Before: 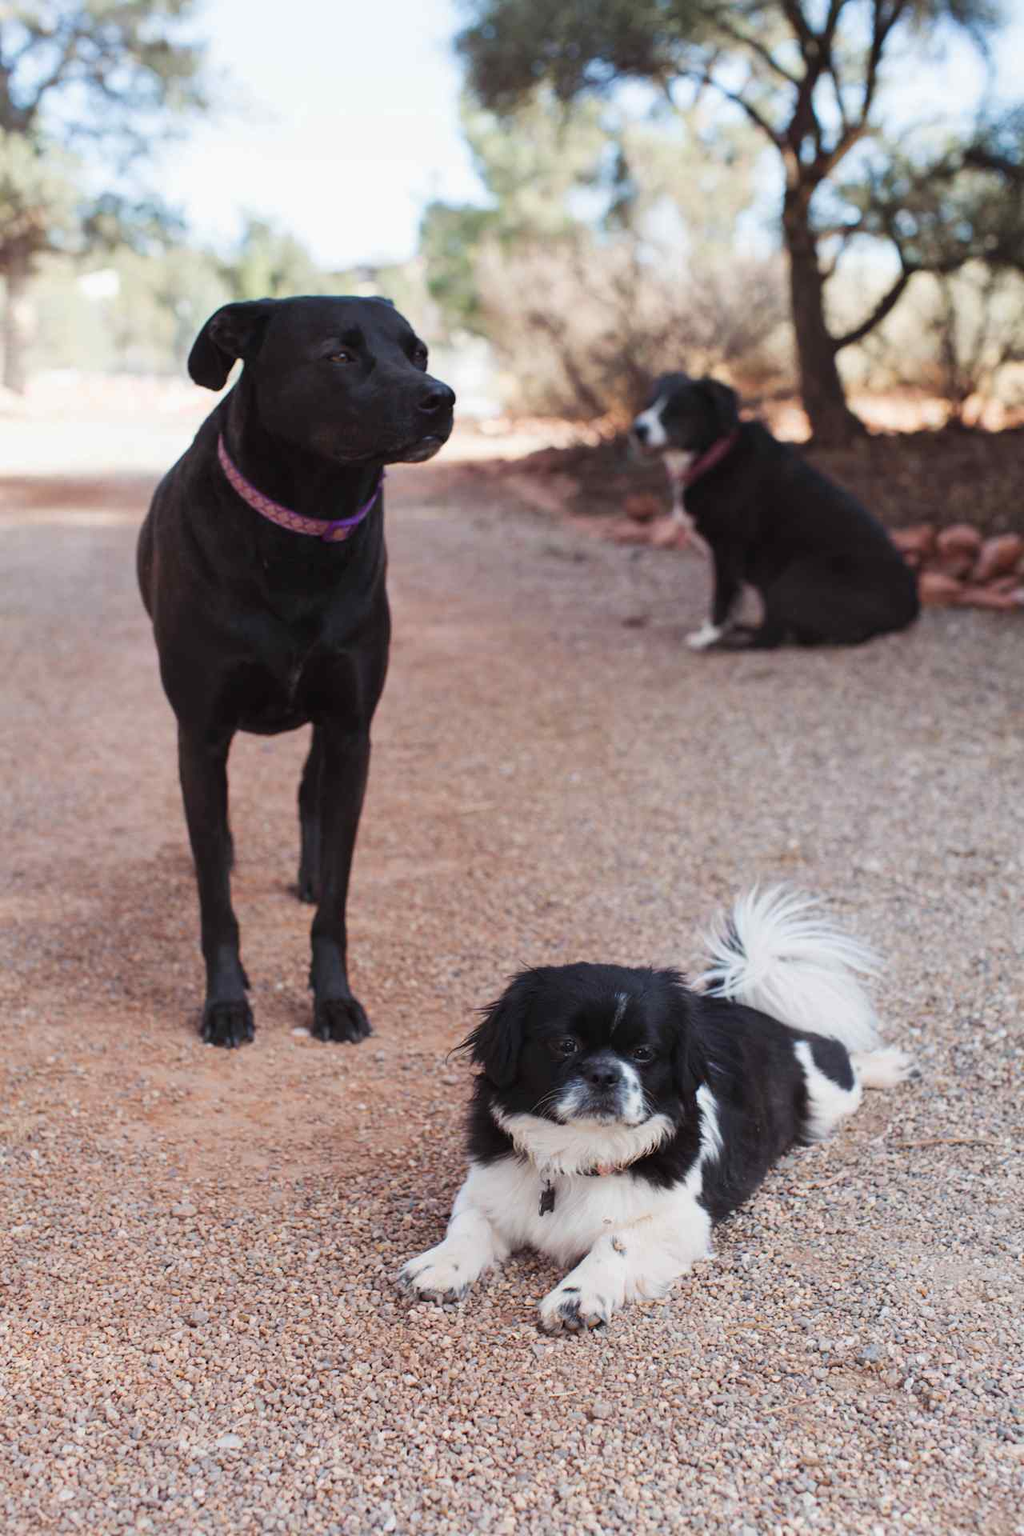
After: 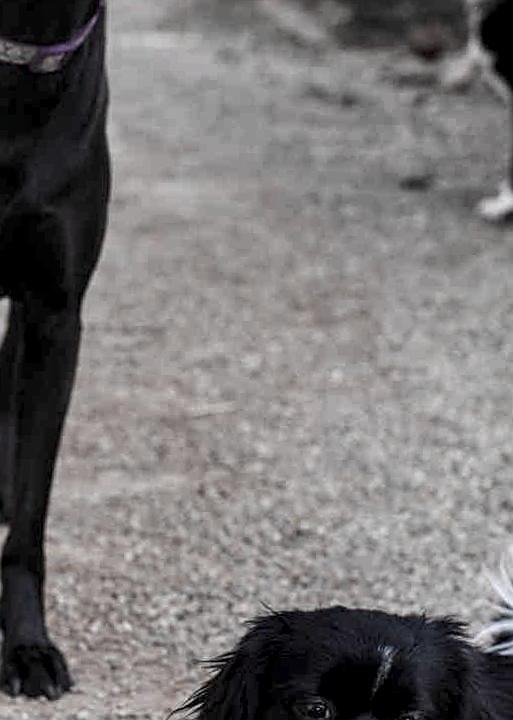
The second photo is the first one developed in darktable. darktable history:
sharpen: on, module defaults
crop: left 30%, top 30%, right 30%, bottom 30%
white balance: red 0.983, blue 1.036
color balance rgb: perceptual saturation grading › global saturation 20%, perceptual saturation grading › highlights -25%, perceptual saturation grading › shadows 25%
rotate and perspective: rotation 1.57°, crop left 0.018, crop right 0.982, crop top 0.039, crop bottom 0.961
color zones: curves: ch0 [(0, 0.487) (0.241, 0.395) (0.434, 0.373) (0.658, 0.412) (0.838, 0.487)]; ch1 [(0, 0) (0.053, 0.053) (0.211, 0.202) (0.579, 0.259) (0.781, 0.241)]
local contrast: highlights 60%, shadows 60%, detail 160%
